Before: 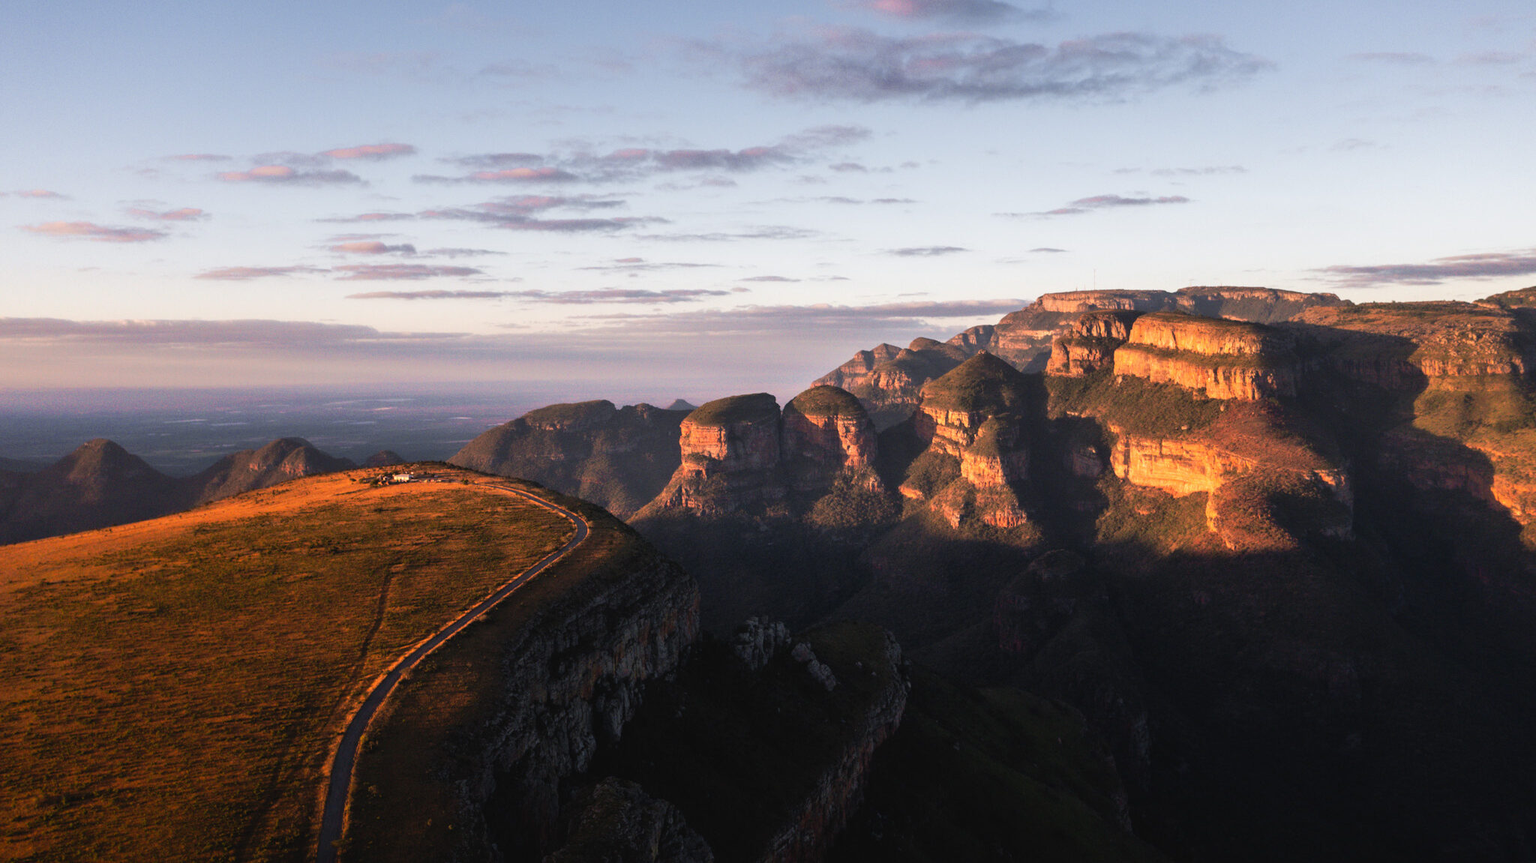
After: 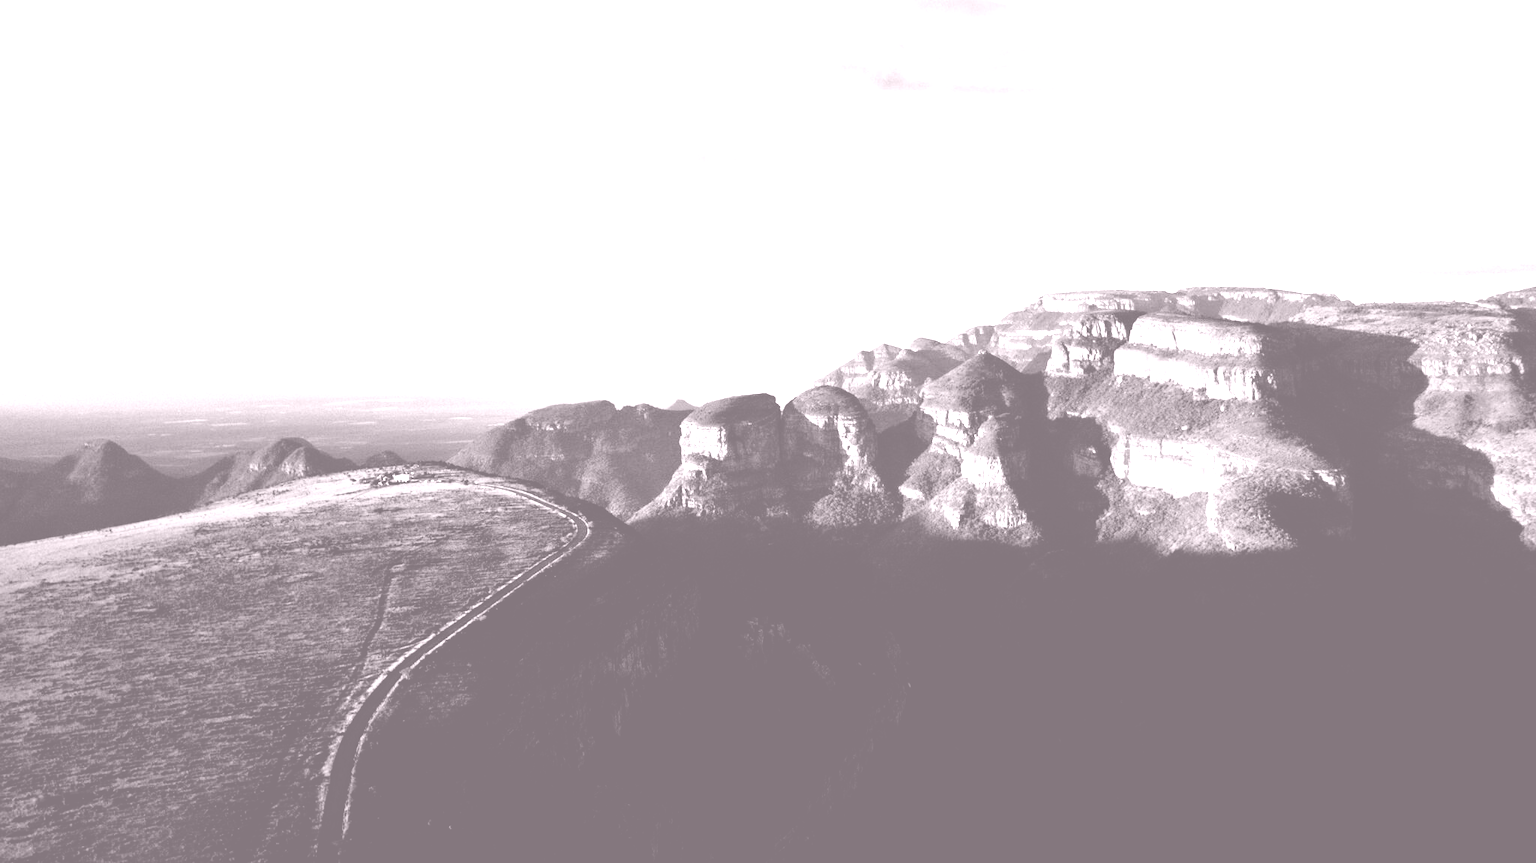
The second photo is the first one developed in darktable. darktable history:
filmic rgb: black relative exposure -5 EV, hardness 2.88, contrast 1.4, highlights saturation mix -30%
colorize: hue 25.2°, saturation 83%, source mix 82%, lightness 79%, version 1
